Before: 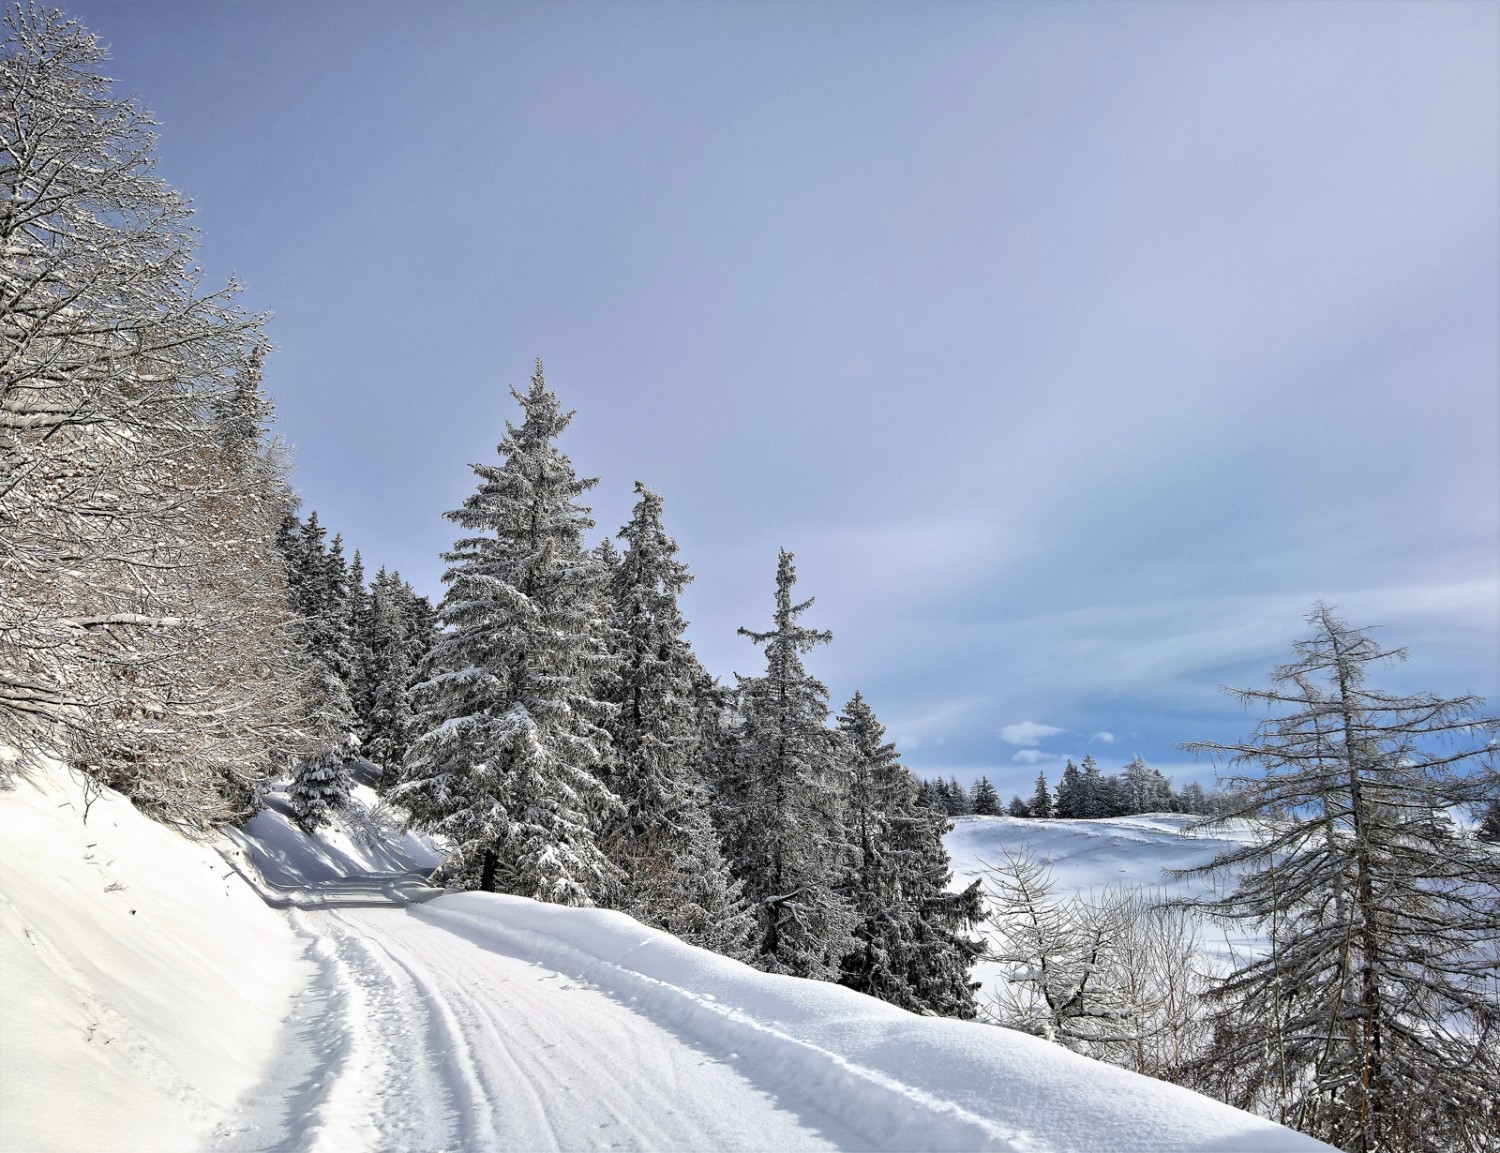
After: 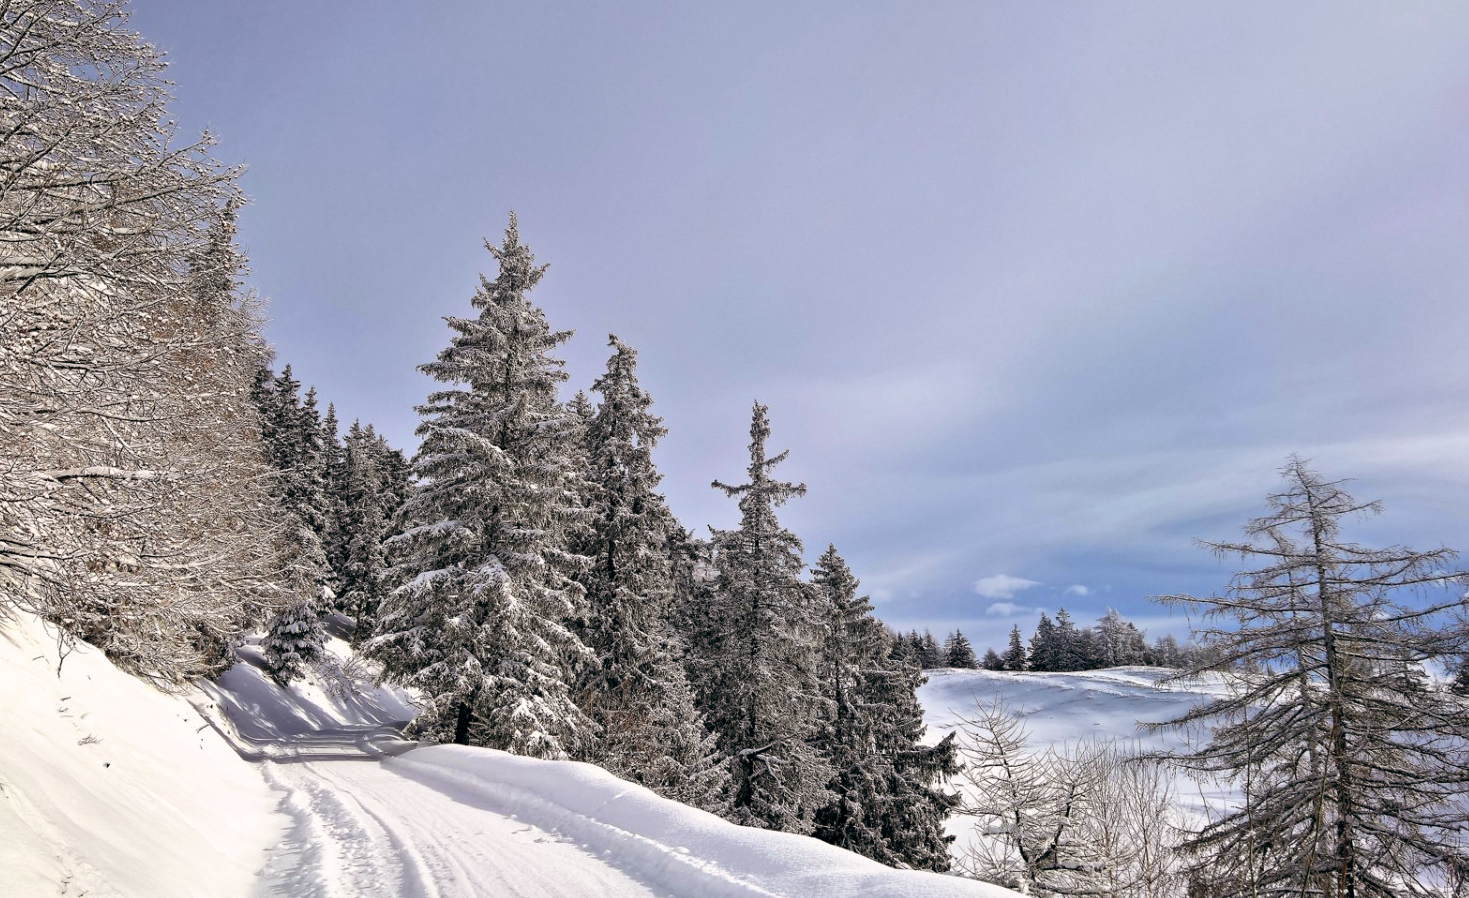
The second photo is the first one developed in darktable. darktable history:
color balance: lift [0.998, 0.998, 1.001, 1.002], gamma [0.995, 1.025, 0.992, 0.975], gain [0.995, 1.02, 0.997, 0.98]
crop and rotate: left 1.814%, top 12.818%, right 0.25%, bottom 9.225%
